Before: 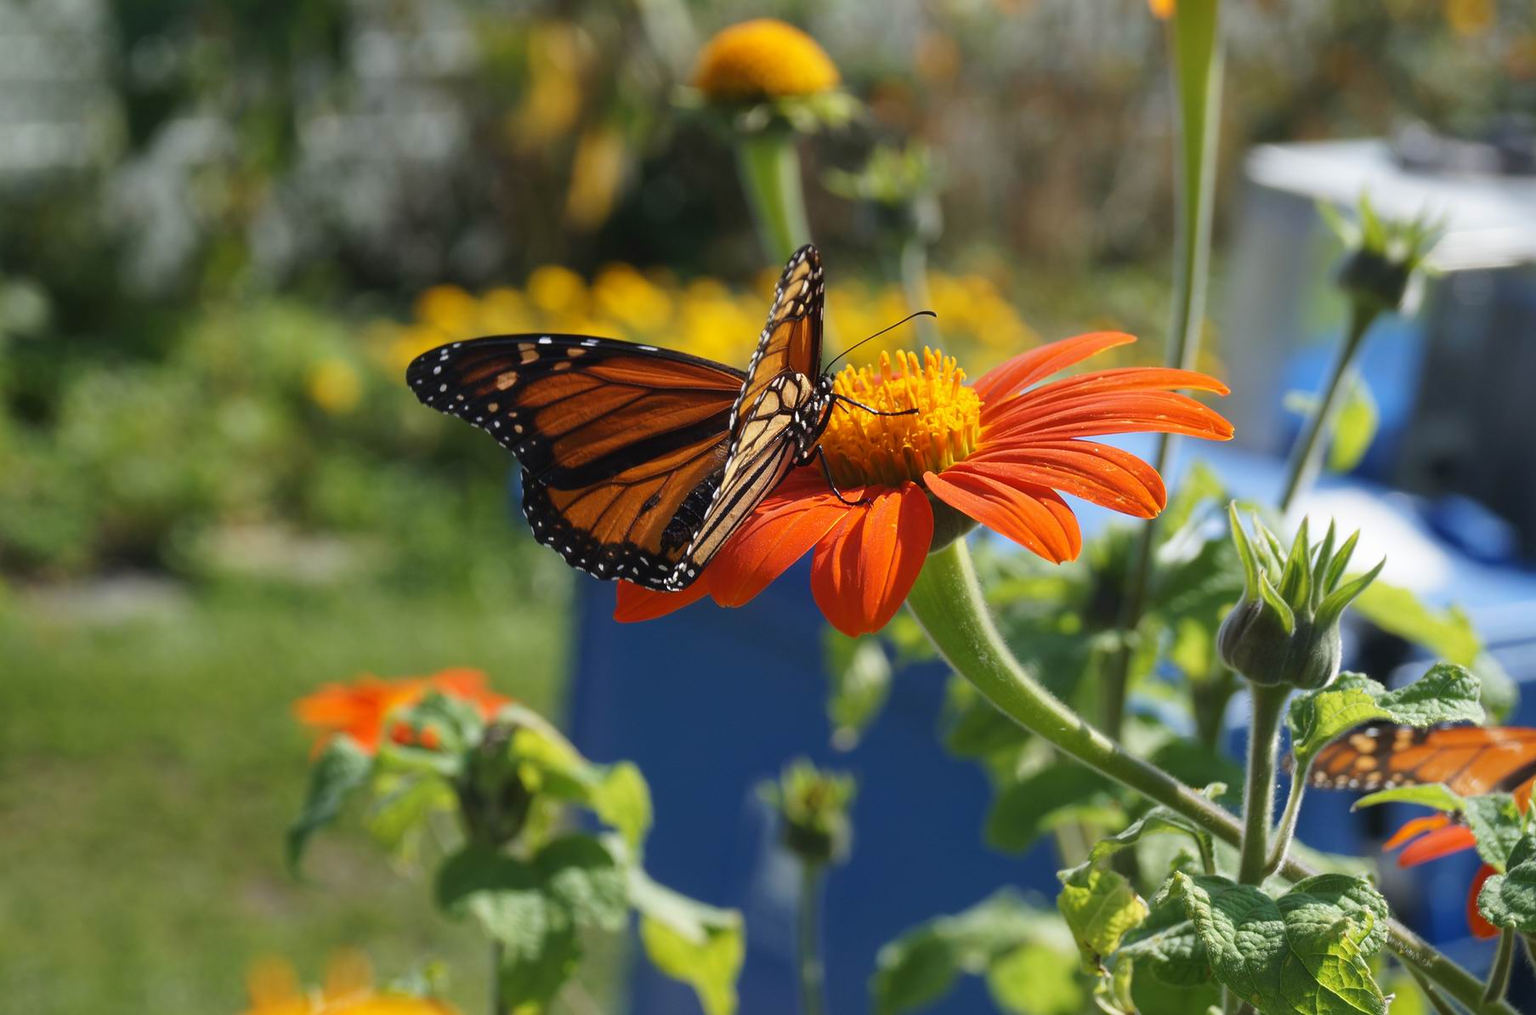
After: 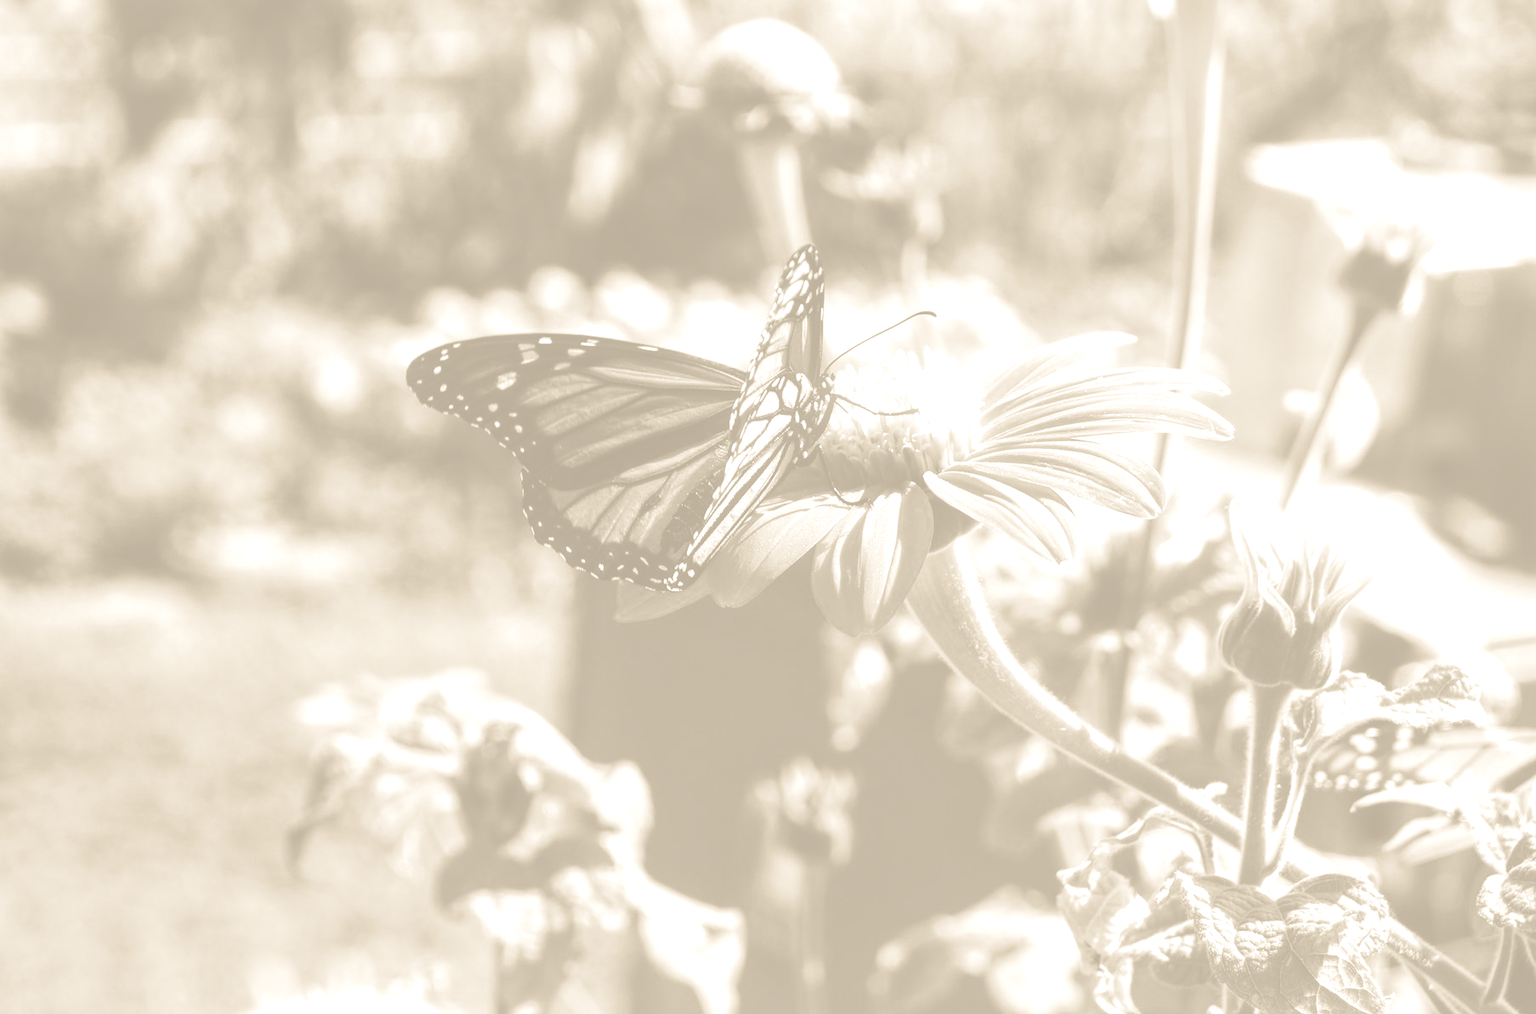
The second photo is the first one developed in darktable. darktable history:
local contrast: highlights 99%, shadows 86%, detail 160%, midtone range 0.2
tone curve: curves: ch0 [(0, 0.072) (0.249, 0.176) (0.518, 0.489) (0.832, 0.854) (1, 0.948)], color space Lab, linked channels, preserve colors none
shadows and highlights: shadows -20, white point adjustment -2, highlights -35
color zones: curves: ch0 [(0, 0.447) (0.184, 0.543) (0.323, 0.476) (0.429, 0.445) (0.571, 0.443) (0.714, 0.451) (0.857, 0.452) (1, 0.447)]; ch1 [(0, 0.464) (0.176, 0.46) (0.287, 0.177) (0.429, 0.002) (0.571, 0) (0.714, 0) (0.857, 0) (1, 0.464)], mix 20%
colorize: hue 36°, saturation 71%, lightness 80.79% | blend: blend mode multiply, opacity 39%; mask: uniform (no mask)
color correction: saturation 0.8
split-toning: shadows › saturation 0.41, highlights › saturation 0, compress 33.55%
color balance: mode lift, gamma, gain (sRGB), lift [1.04, 1, 1, 0.97], gamma [1.01, 1, 1, 0.97], gain [0.96, 1, 1, 0.97]
vibrance: vibrance 10%
bloom: size 5%, threshold 95%, strength 15%
